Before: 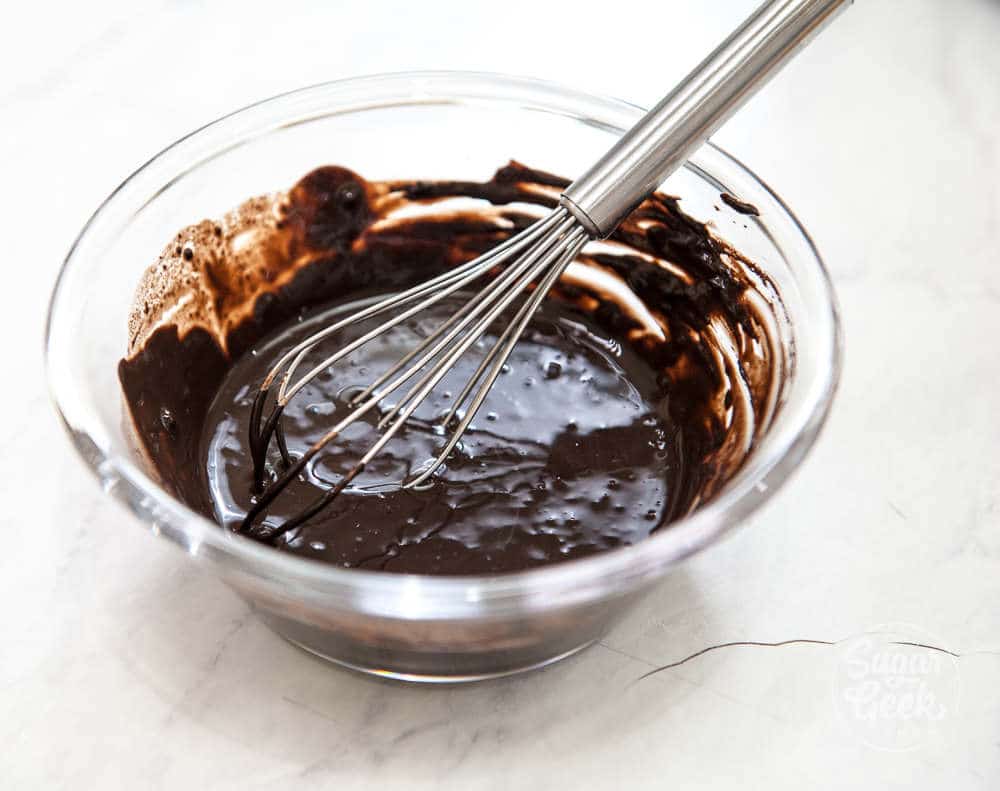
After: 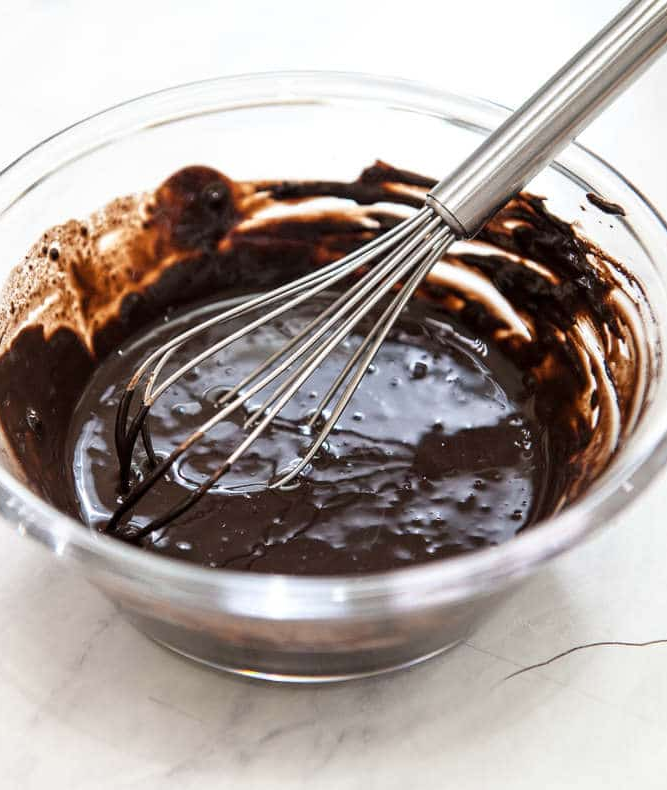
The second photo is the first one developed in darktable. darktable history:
crop and rotate: left 13.405%, right 19.868%
